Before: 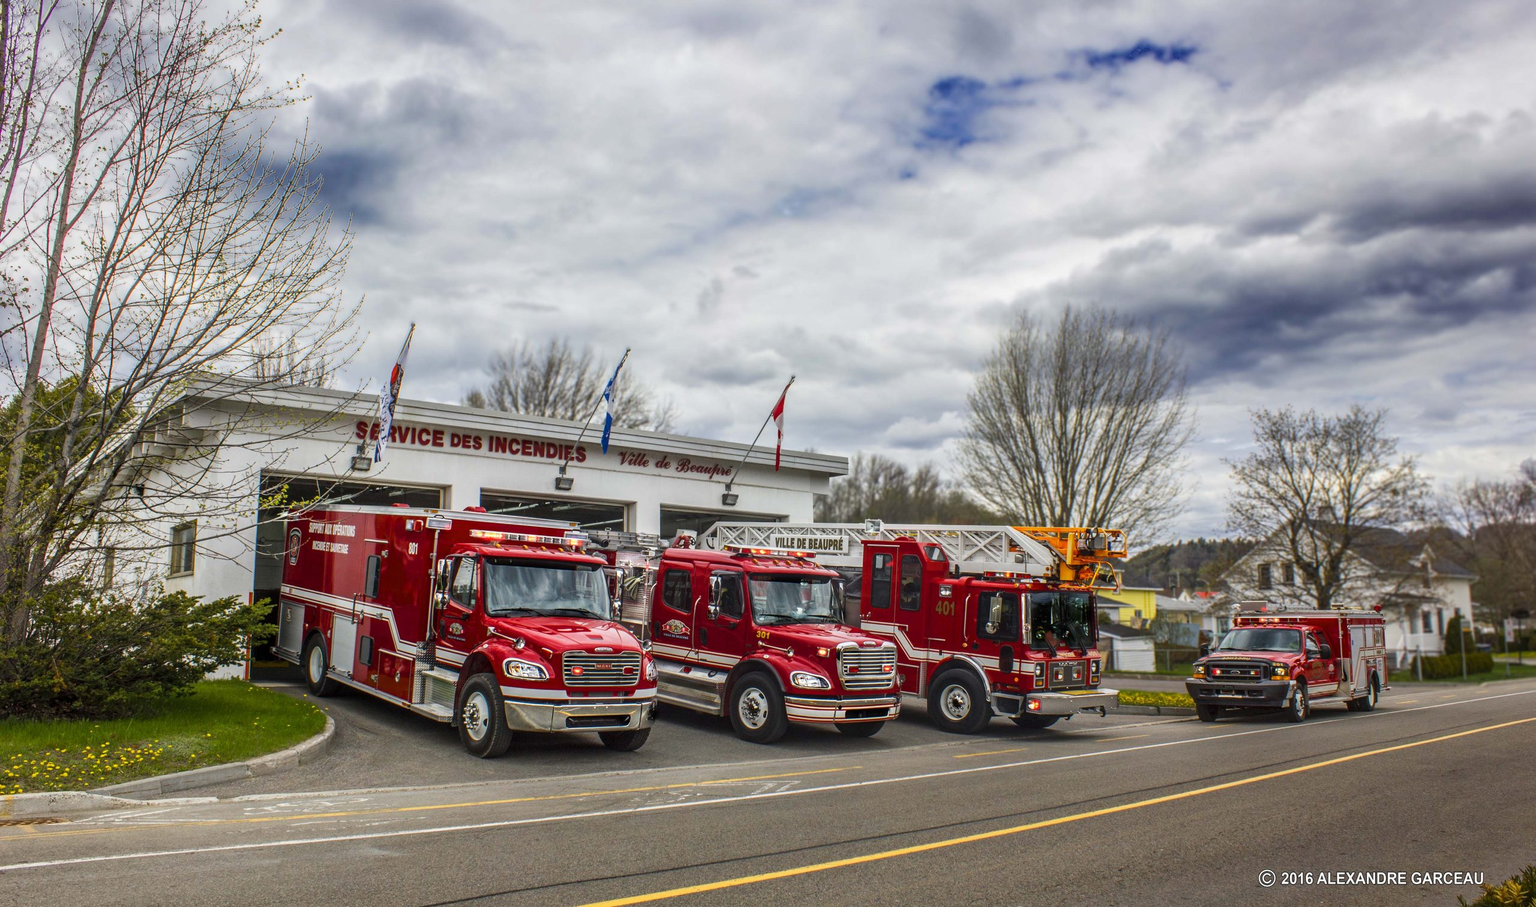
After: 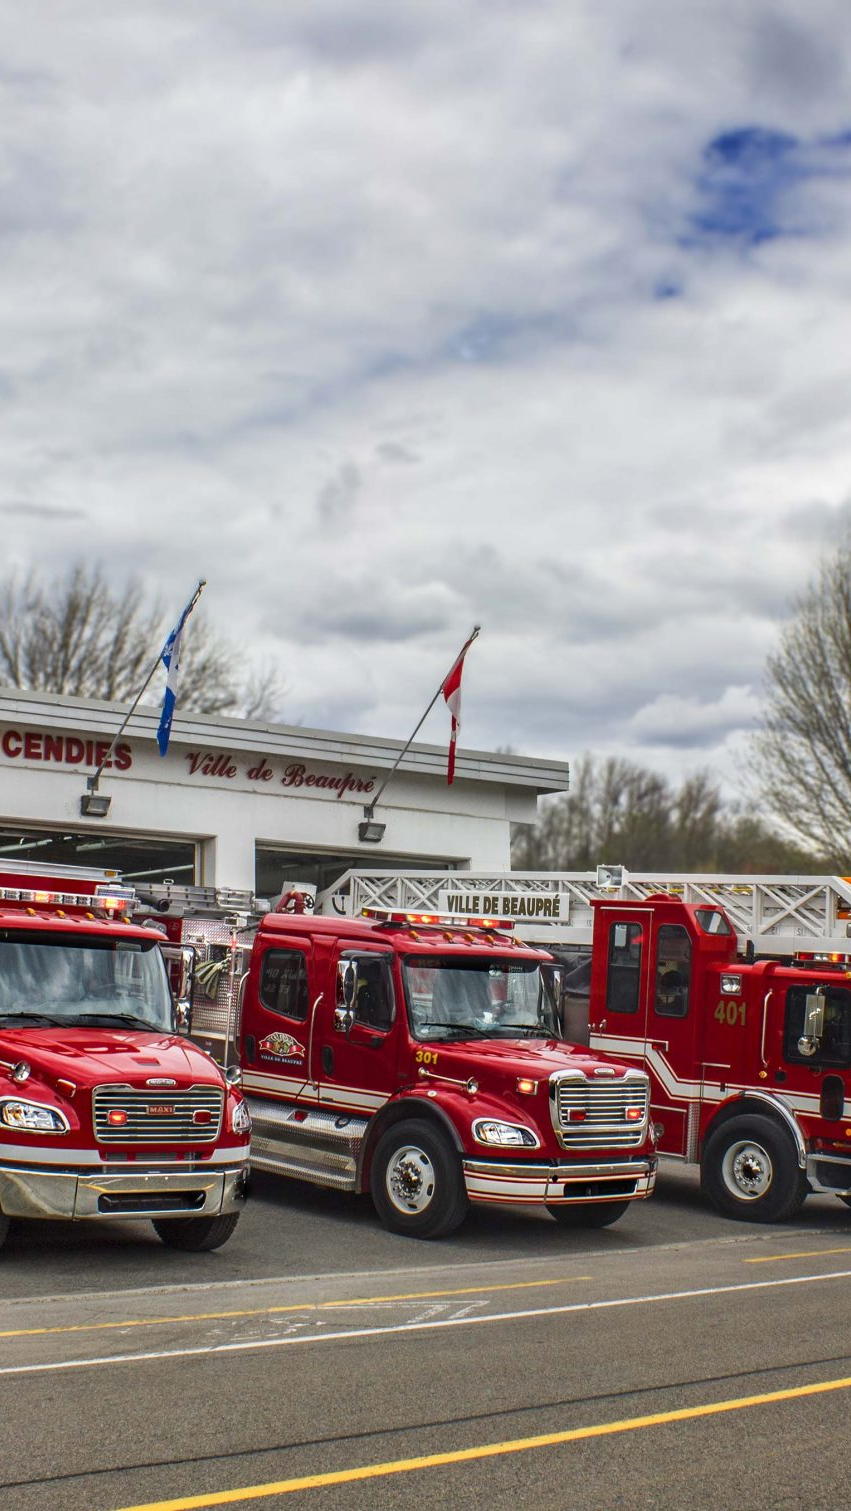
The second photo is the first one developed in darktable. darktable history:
crop: left 33.016%, right 33.72%
